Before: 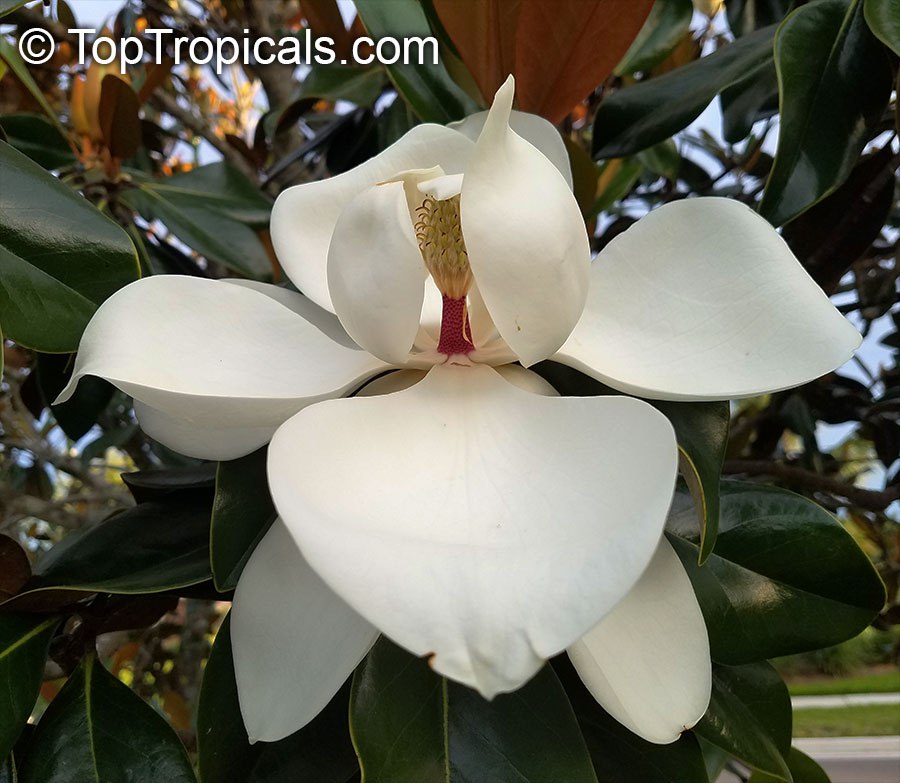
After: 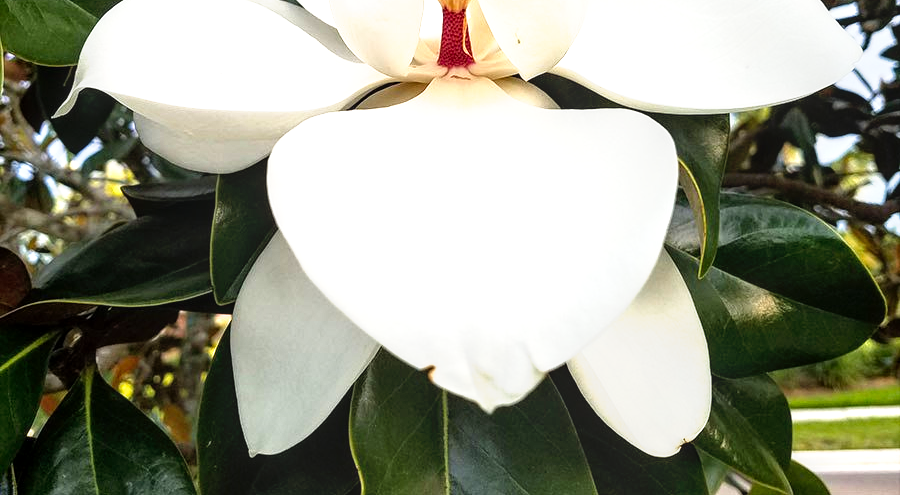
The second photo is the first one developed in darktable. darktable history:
exposure: black level correction 0, exposure 1.2 EV, compensate highlight preservation false
crop and rotate: top 36.656%
local contrast: on, module defaults
tone curve: curves: ch0 [(0, 0) (0.003, 0.001) (0.011, 0.005) (0.025, 0.01) (0.044, 0.019) (0.069, 0.029) (0.1, 0.042) (0.136, 0.078) (0.177, 0.129) (0.224, 0.182) (0.277, 0.246) (0.335, 0.318) (0.399, 0.396) (0.468, 0.481) (0.543, 0.573) (0.623, 0.672) (0.709, 0.777) (0.801, 0.881) (0.898, 0.975) (1, 1)], preserve colors none
